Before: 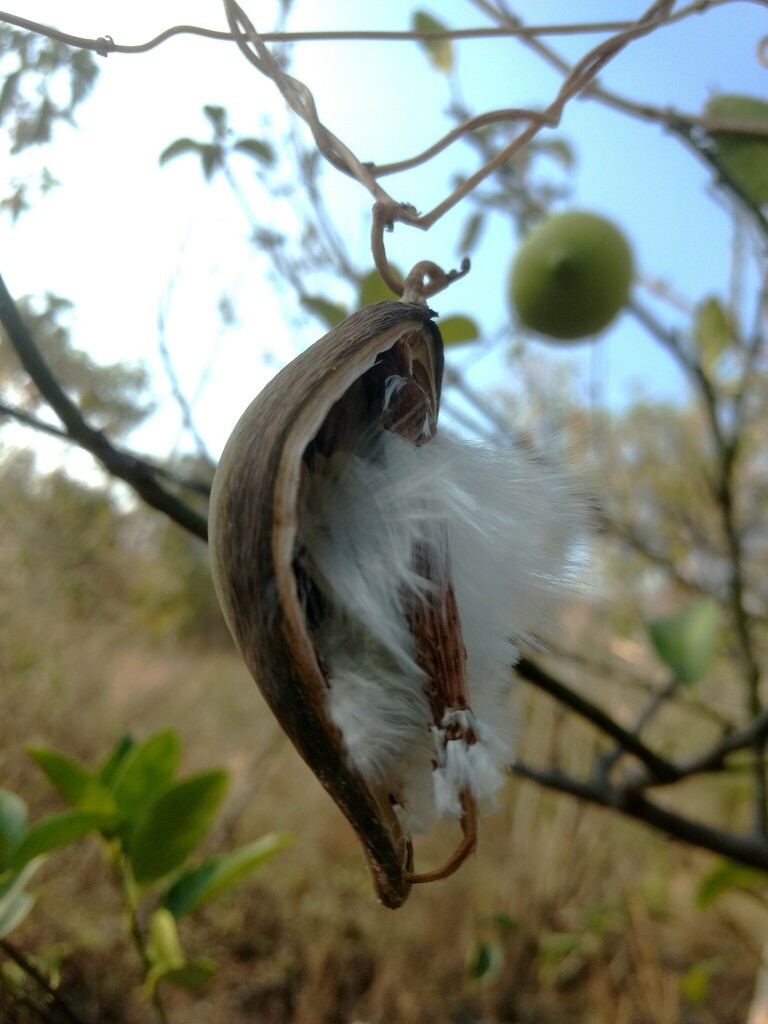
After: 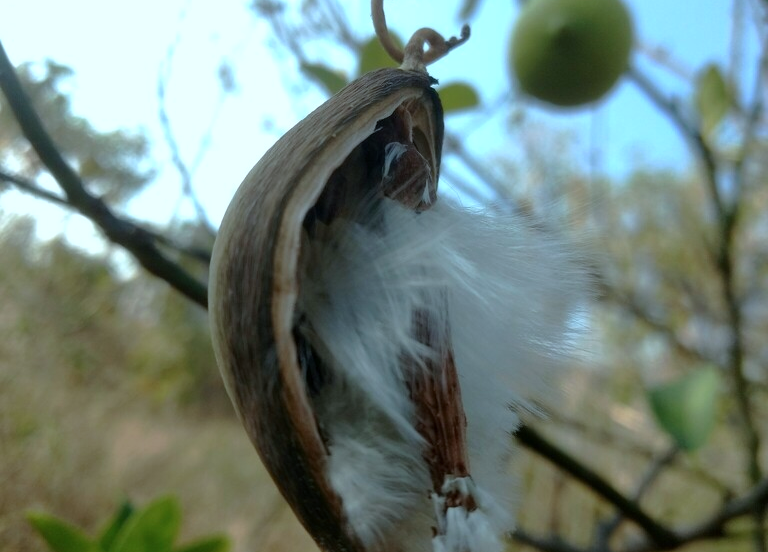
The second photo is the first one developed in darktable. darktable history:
color calibration: illuminant Planckian (black body), x 0.368, y 0.36, temperature 4274.14 K
crop and rotate: top 22.821%, bottom 23.221%
